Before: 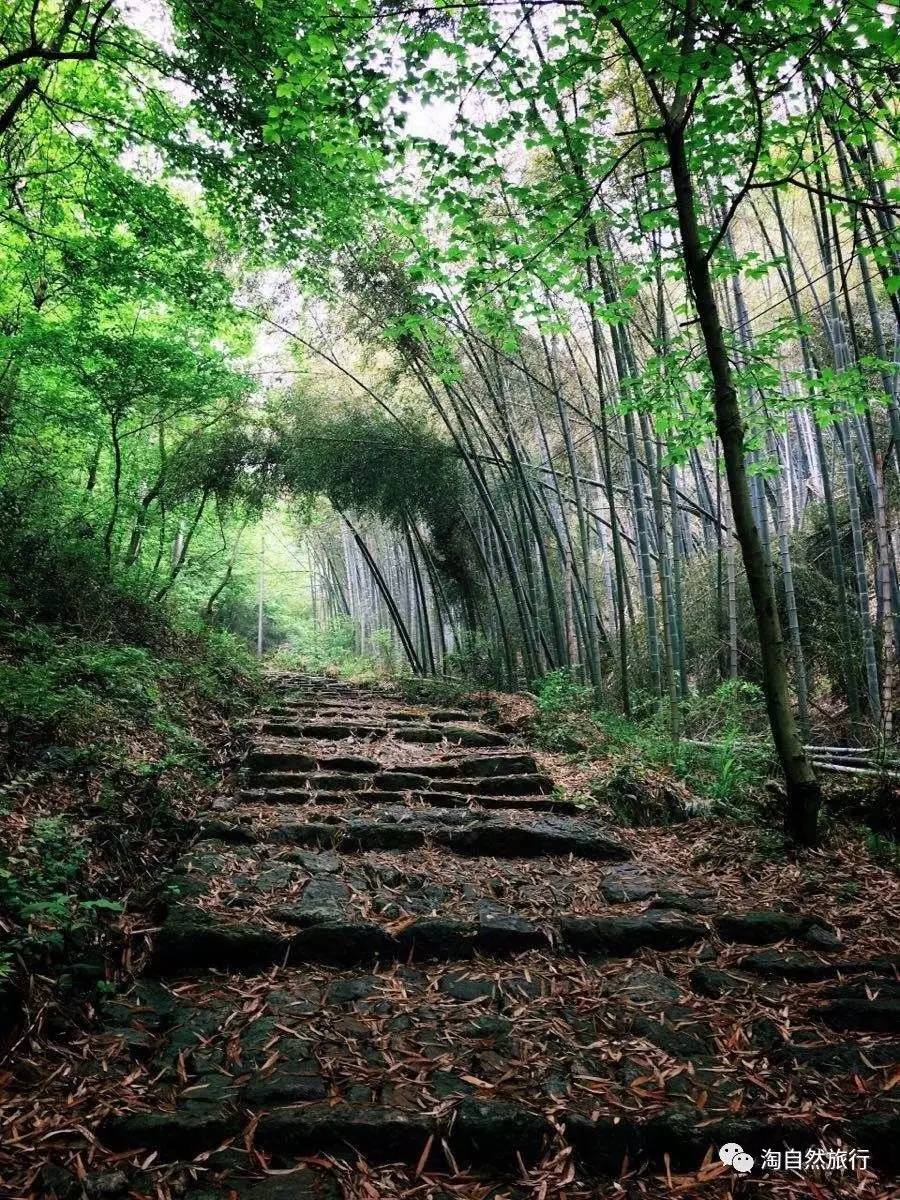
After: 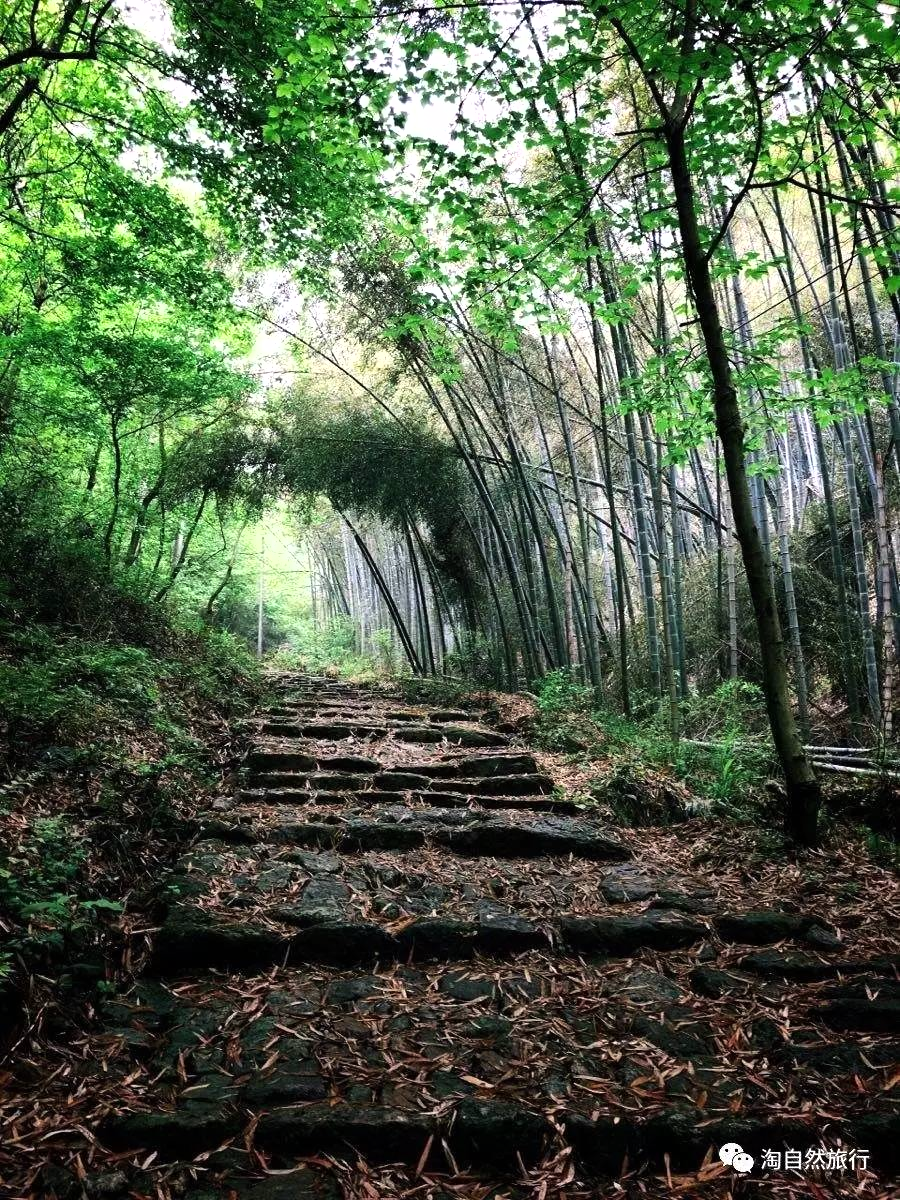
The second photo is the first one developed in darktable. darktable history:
tone equalizer: -8 EV -0.429 EV, -7 EV -0.397 EV, -6 EV -0.368 EV, -5 EV -0.199 EV, -3 EV 0.227 EV, -2 EV 0.332 EV, -1 EV 0.392 EV, +0 EV 0.404 EV, edges refinement/feathering 500, mask exposure compensation -1.57 EV, preserve details no
shadows and highlights: shadows 6.42, soften with gaussian
